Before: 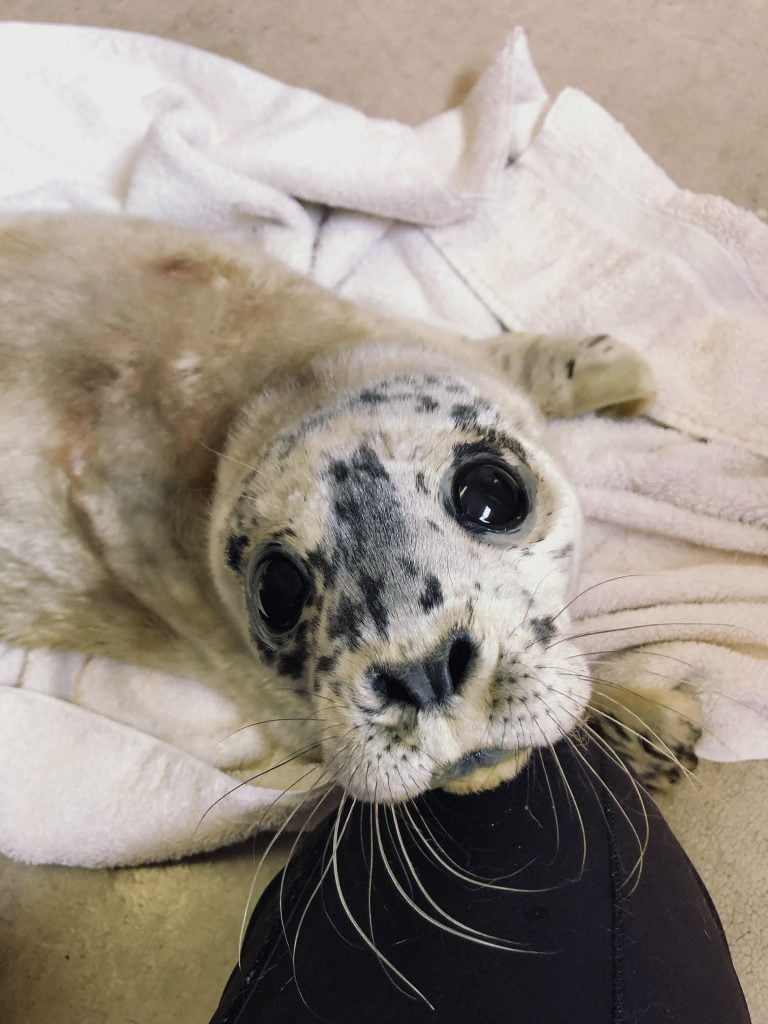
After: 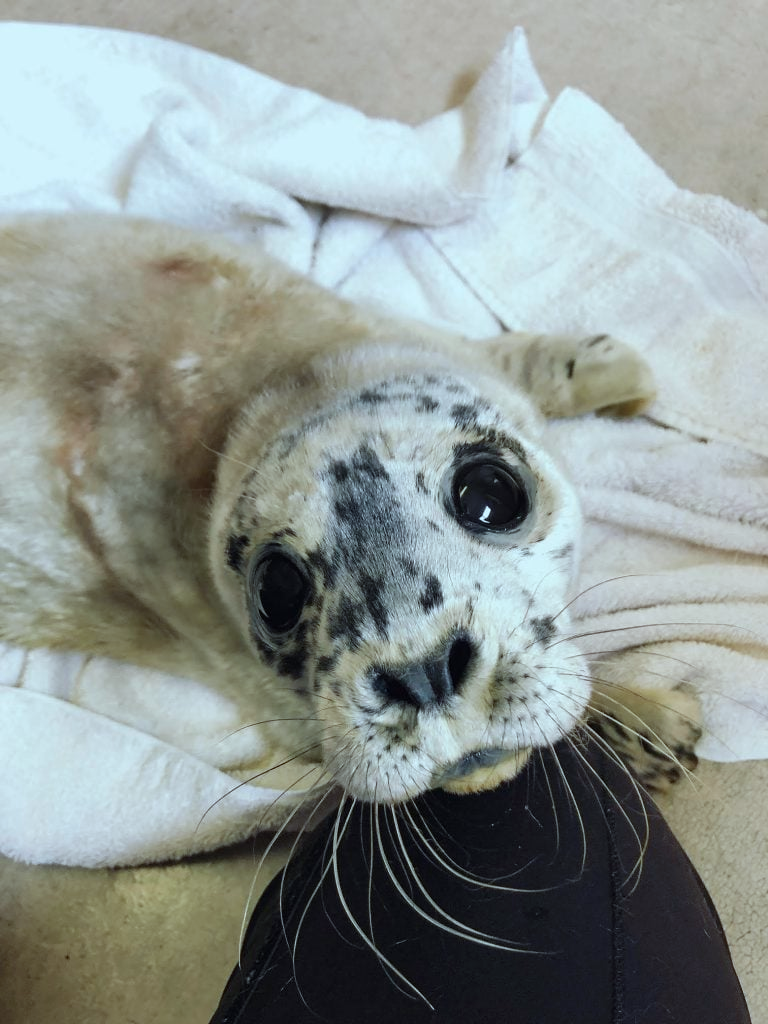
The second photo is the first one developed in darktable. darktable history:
color correction: highlights a* -10.05, highlights b* -10.26
levels: mode automatic, levels [0.093, 0.434, 0.988]
